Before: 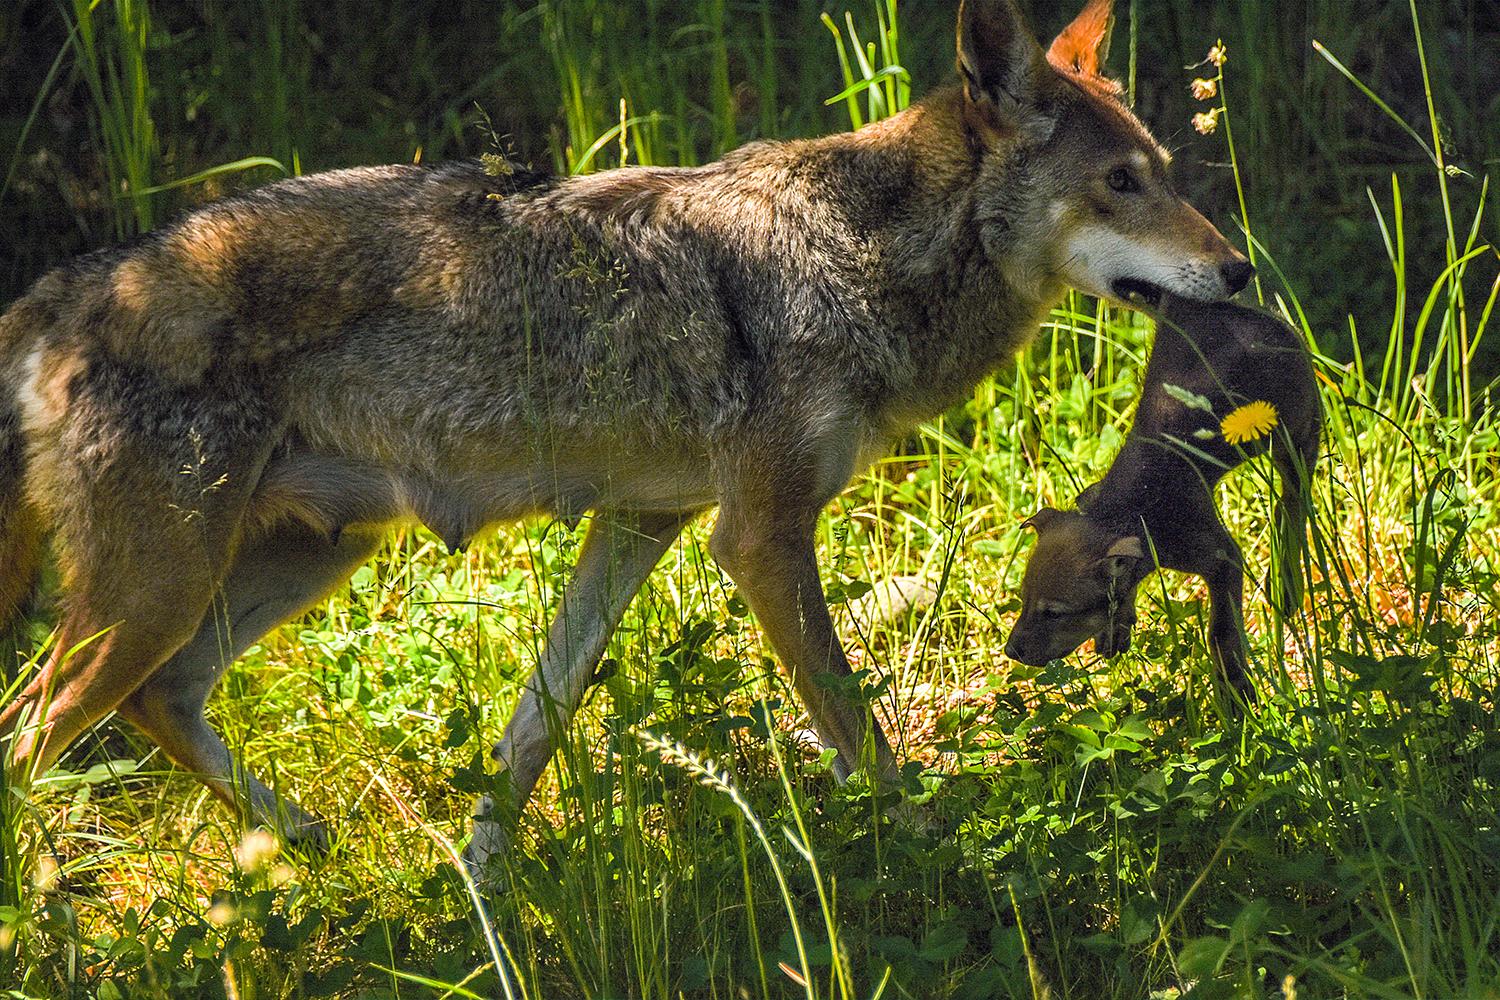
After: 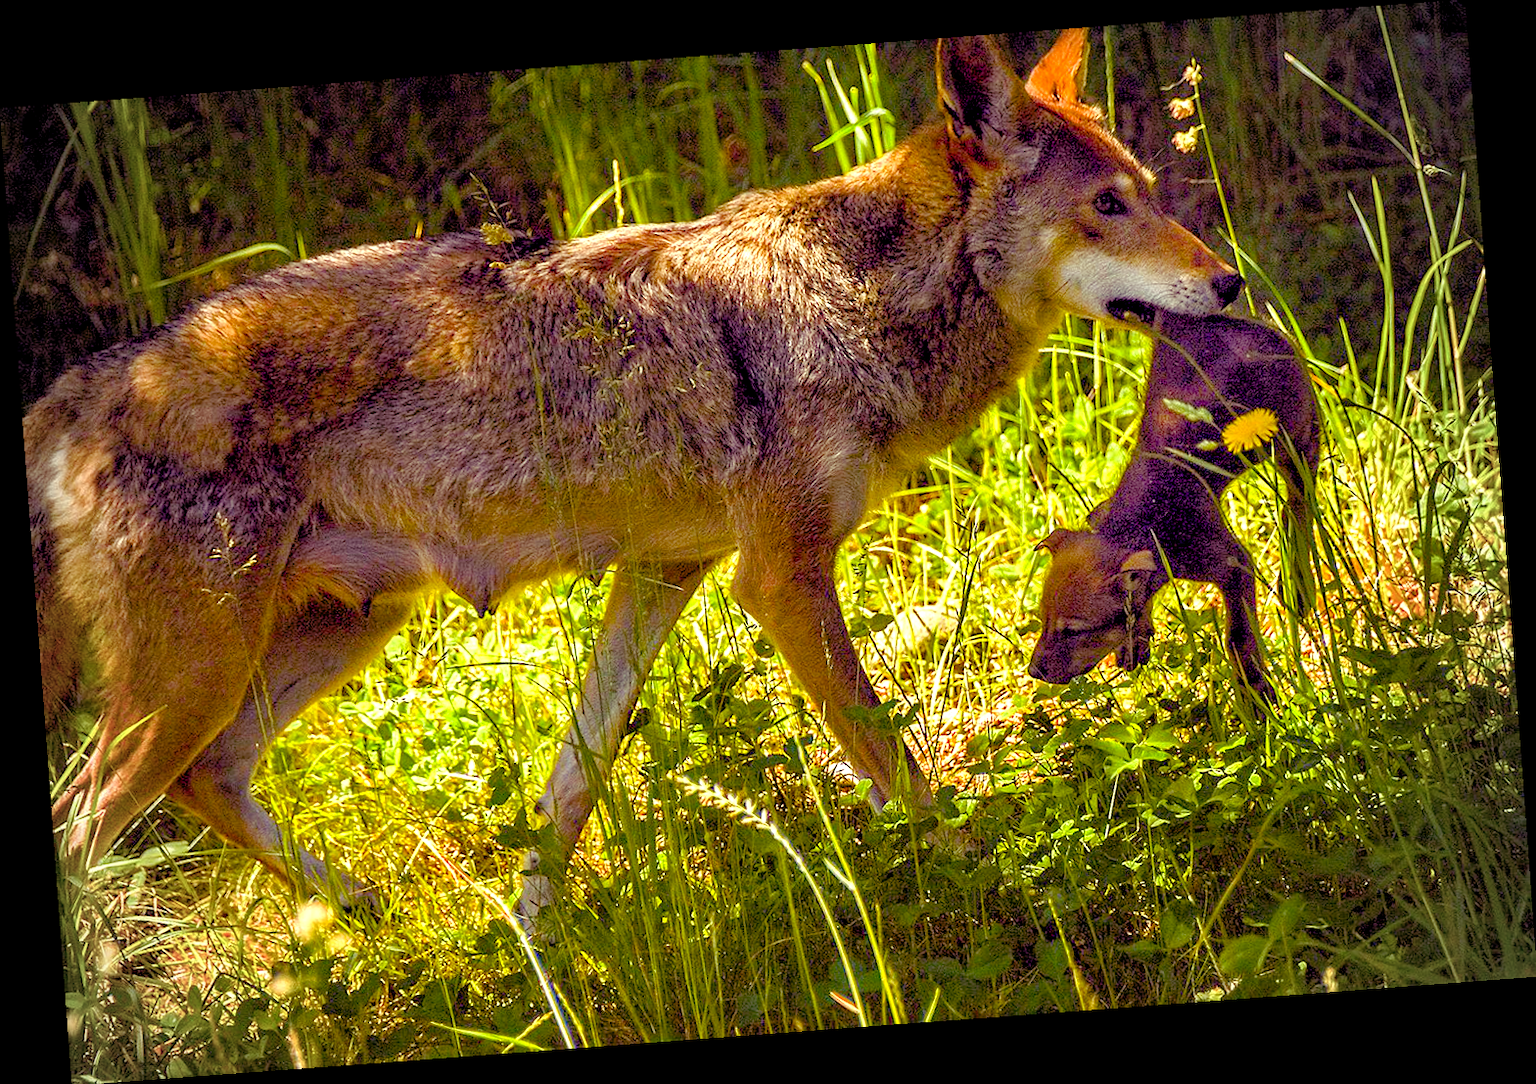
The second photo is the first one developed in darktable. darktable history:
rotate and perspective: rotation -4.25°, automatic cropping off
vignetting: fall-off start 71.74%
tone curve: curves: ch0 [(0, 0) (0.004, 0.008) (0.077, 0.156) (0.169, 0.29) (0.774, 0.774) (1, 1)], color space Lab, linked channels, preserve colors none
color balance rgb: shadows lift › luminance -21.66%, shadows lift › chroma 8.98%, shadows lift › hue 283.37°, power › chroma 1.55%, power › hue 25.59°, highlights gain › luminance 6.08%, highlights gain › chroma 2.55%, highlights gain › hue 90°, global offset › luminance -0.87%, perceptual saturation grading › global saturation 27.49%, perceptual saturation grading › highlights -28.39%, perceptual saturation grading › mid-tones 15.22%, perceptual saturation grading › shadows 33.98%, perceptual brilliance grading › highlights 10%, perceptual brilliance grading › mid-tones 5%
